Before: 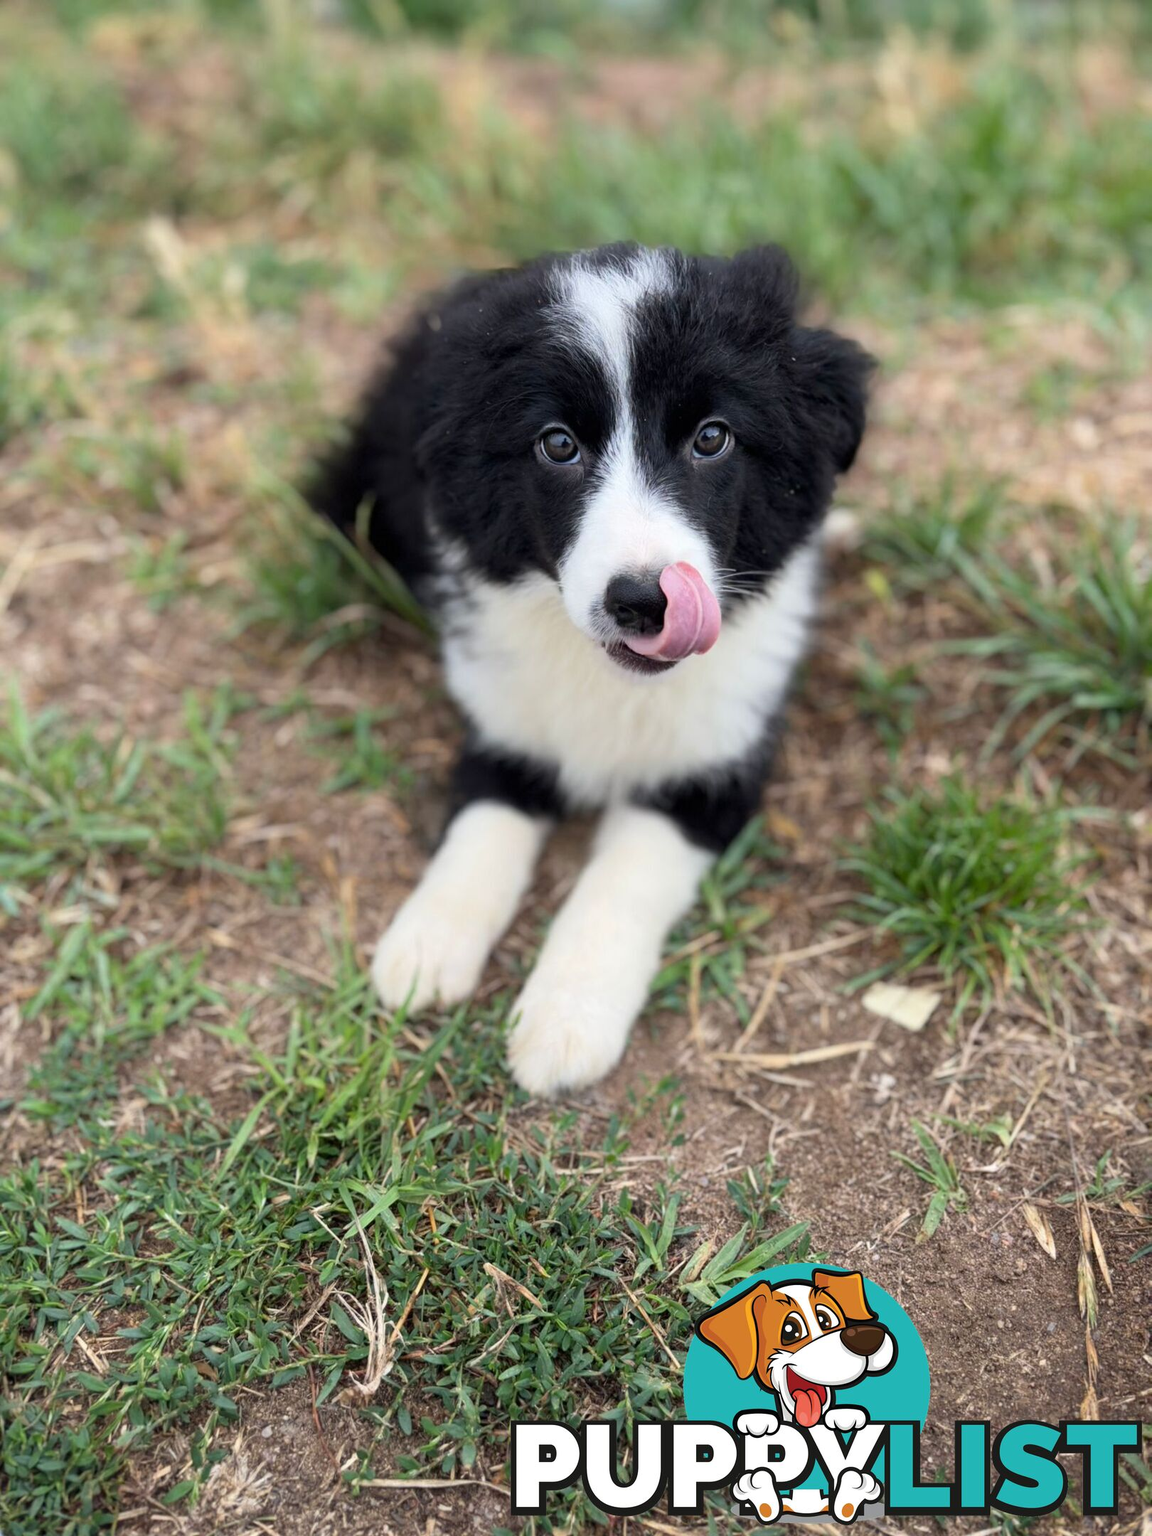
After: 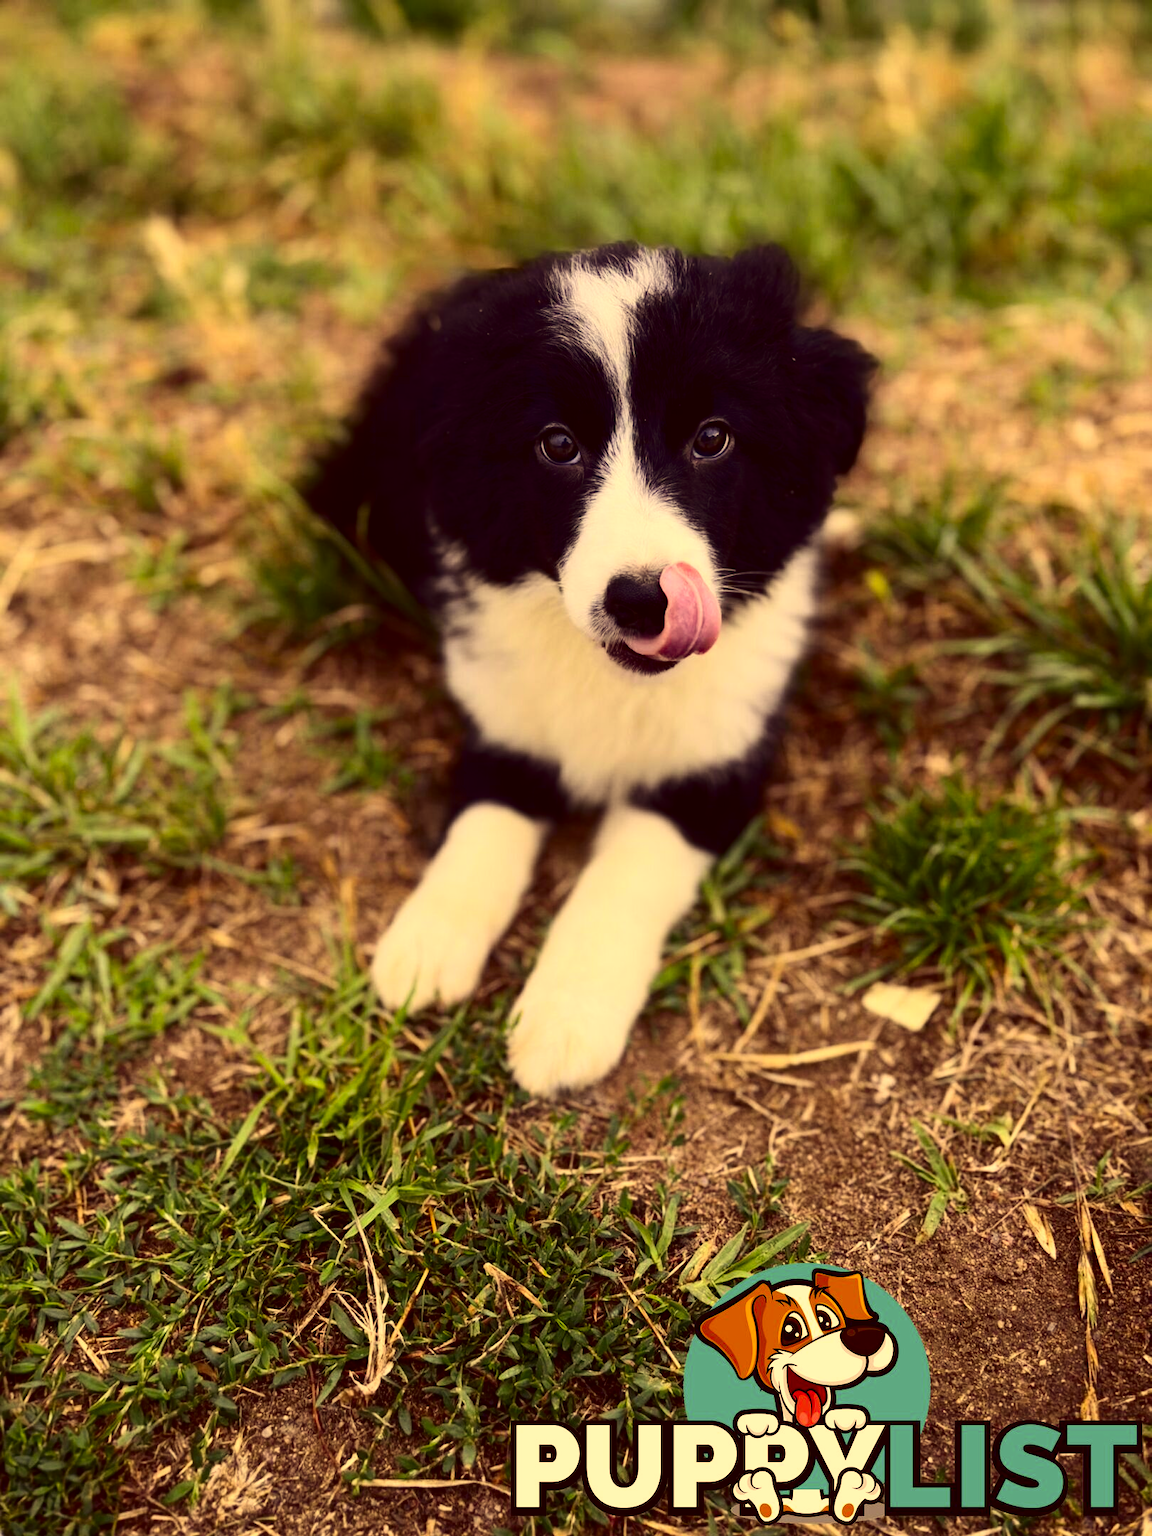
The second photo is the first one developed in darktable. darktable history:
color correction: highlights a* 10.06, highlights b* 38.86, shadows a* 14.16, shadows b* 3.23
contrast brightness saturation: contrast 0.239, brightness -0.231, saturation 0.148
